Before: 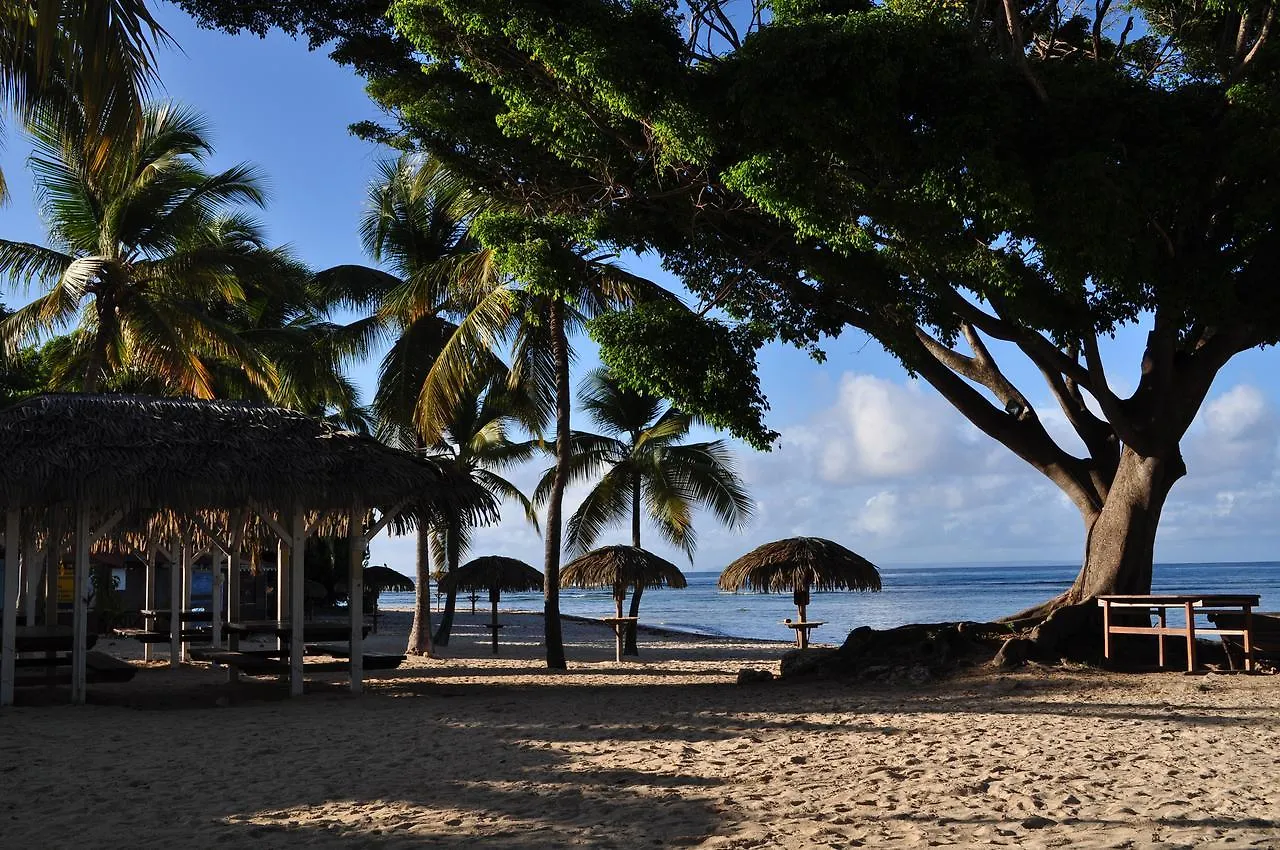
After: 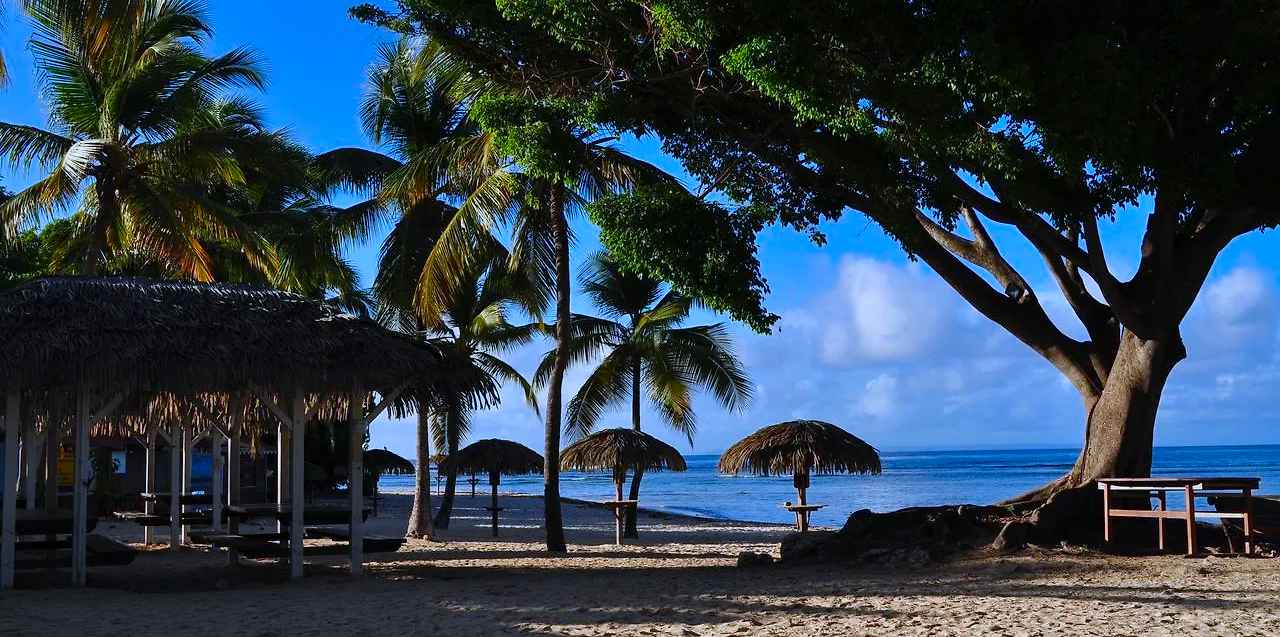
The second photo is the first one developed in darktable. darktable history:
crop: top 13.819%, bottom 11.169%
white balance: red 0.926, green 1.003, blue 1.133
color zones: curves: ch0 [(0, 0.425) (0.143, 0.422) (0.286, 0.42) (0.429, 0.419) (0.571, 0.419) (0.714, 0.42) (0.857, 0.422) (1, 0.425)]; ch1 [(0, 0.666) (0.143, 0.669) (0.286, 0.671) (0.429, 0.67) (0.571, 0.67) (0.714, 0.67) (0.857, 0.67) (1, 0.666)]
